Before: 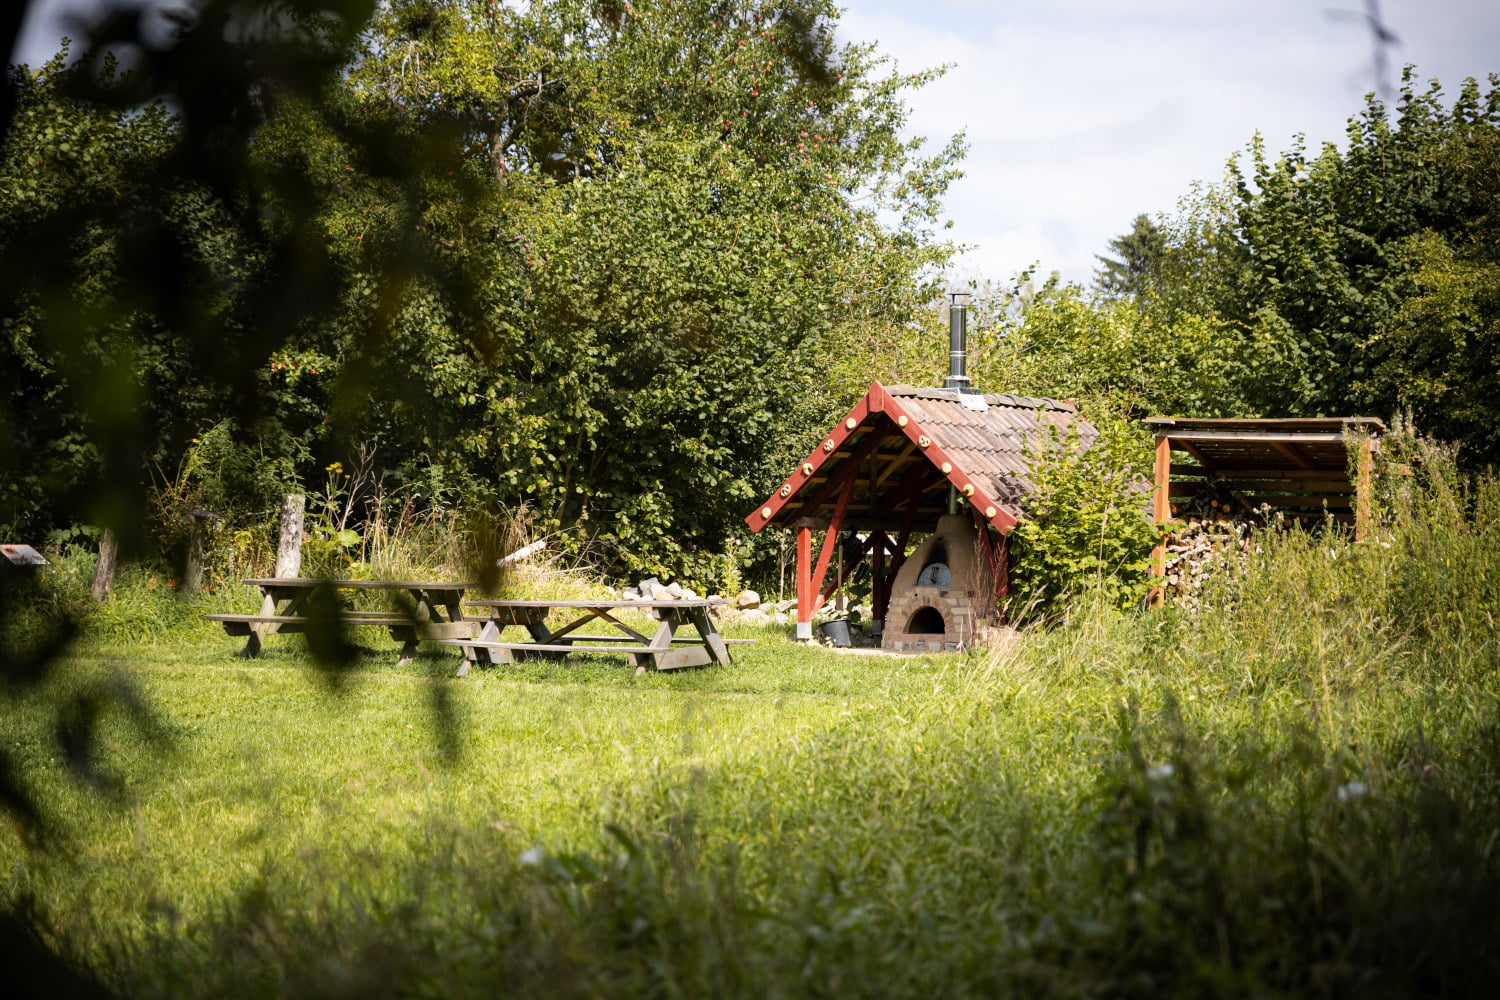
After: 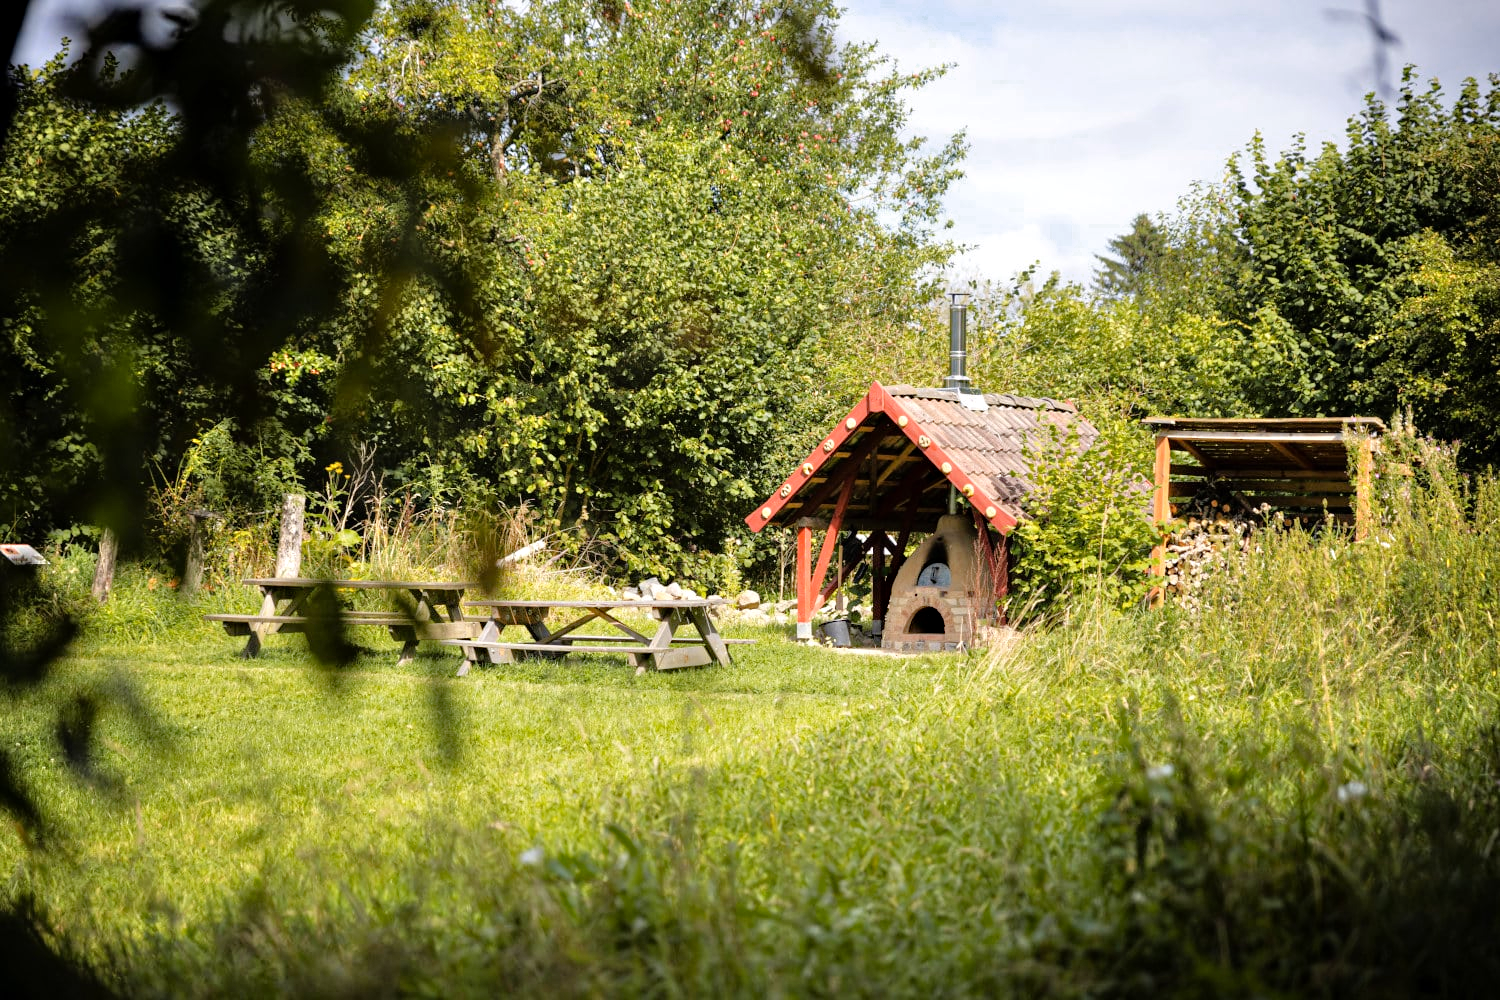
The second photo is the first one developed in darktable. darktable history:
tone equalizer: -7 EV 0.15 EV, -6 EV 0.6 EV, -5 EV 1.15 EV, -4 EV 1.33 EV, -3 EV 1.15 EV, -2 EV 0.6 EV, -1 EV 0.15 EV, mask exposure compensation -0.5 EV
haze removal: compatibility mode true, adaptive false
color zones: curves: ch0 [(0.25, 0.5) (0.636, 0.25) (0.75, 0.5)]
